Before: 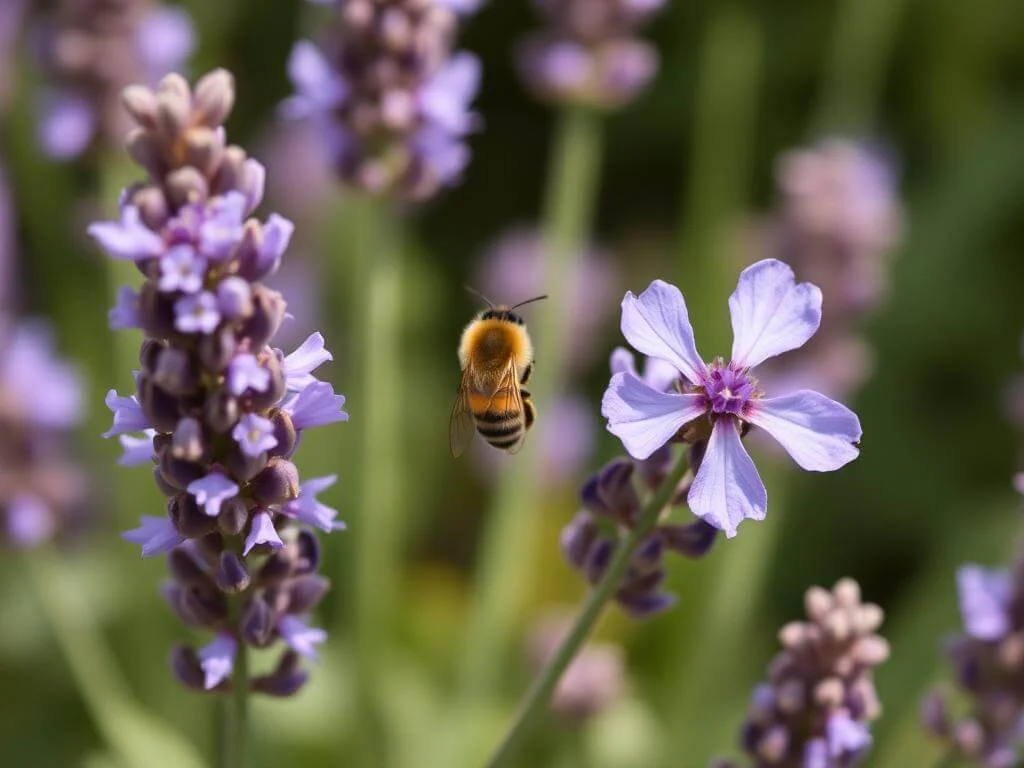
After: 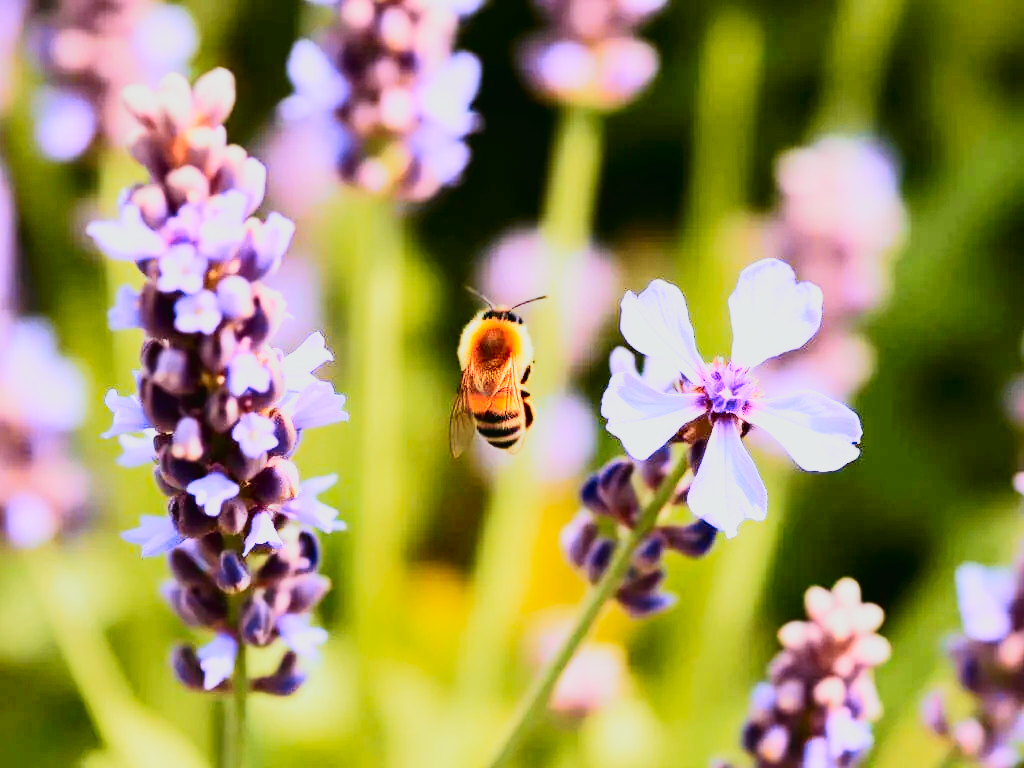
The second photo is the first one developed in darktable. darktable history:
tone curve: curves: ch0 [(0, 0.017) (0.091, 0.046) (0.298, 0.287) (0.439, 0.482) (0.64, 0.729) (0.785, 0.817) (0.995, 0.917)]; ch1 [(0, 0) (0.384, 0.365) (0.463, 0.447) (0.486, 0.474) (0.503, 0.497) (0.526, 0.52) (0.555, 0.564) (0.578, 0.595) (0.638, 0.644) (0.766, 0.773) (1, 1)]; ch2 [(0, 0) (0.374, 0.344) (0.449, 0.434) (0.501, 0.501) (0.528, 0.519) (0.569, 0.589) (0.61, 0.646) (0.666, 0.688) (1, 1)], color space Lab, independent channels, preserve colors none
color zones: curves: ch1 [(0.235, 0.558) (0.75, 0.5)]; ch2 [(0.25, 0.462) (0.749, 0.457)]
base curve: curves: ch0 [(0, 0) (0.007, 0.004) (0.027, 0.03) (0.046, 0.07) (0.207, 0.54) (0.442, 0.872) (0.673, 0.972) (1, 1)], preserve colors none
contrast brightness saturation: contrast 0.049, brightness 0.068, saturation 0.011
